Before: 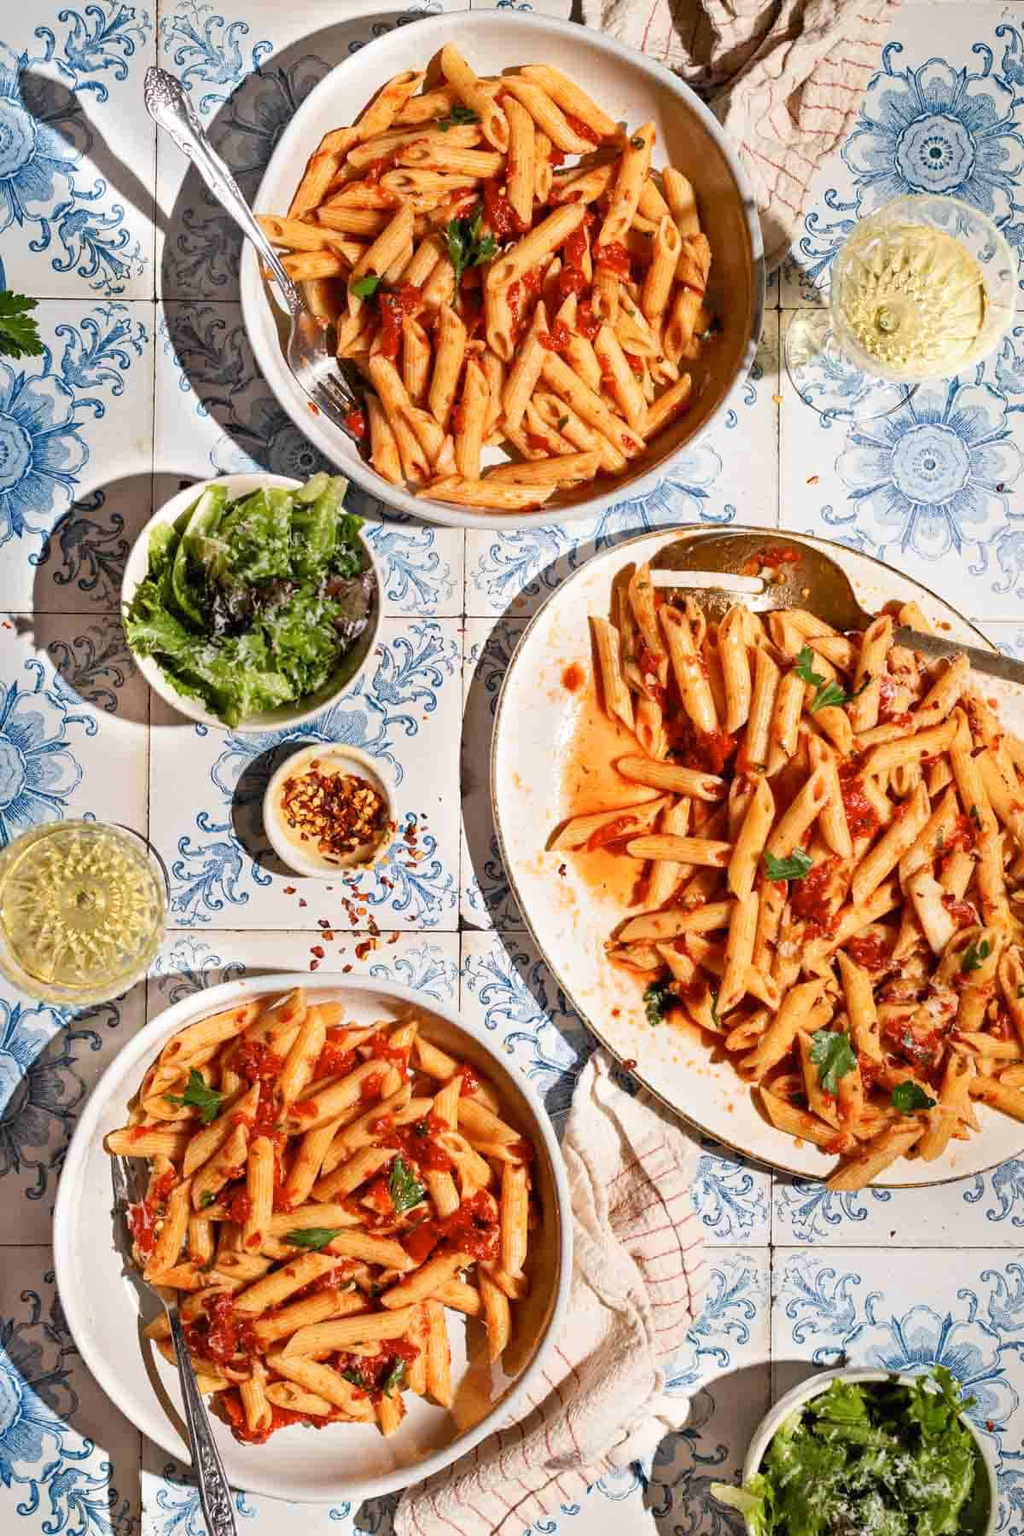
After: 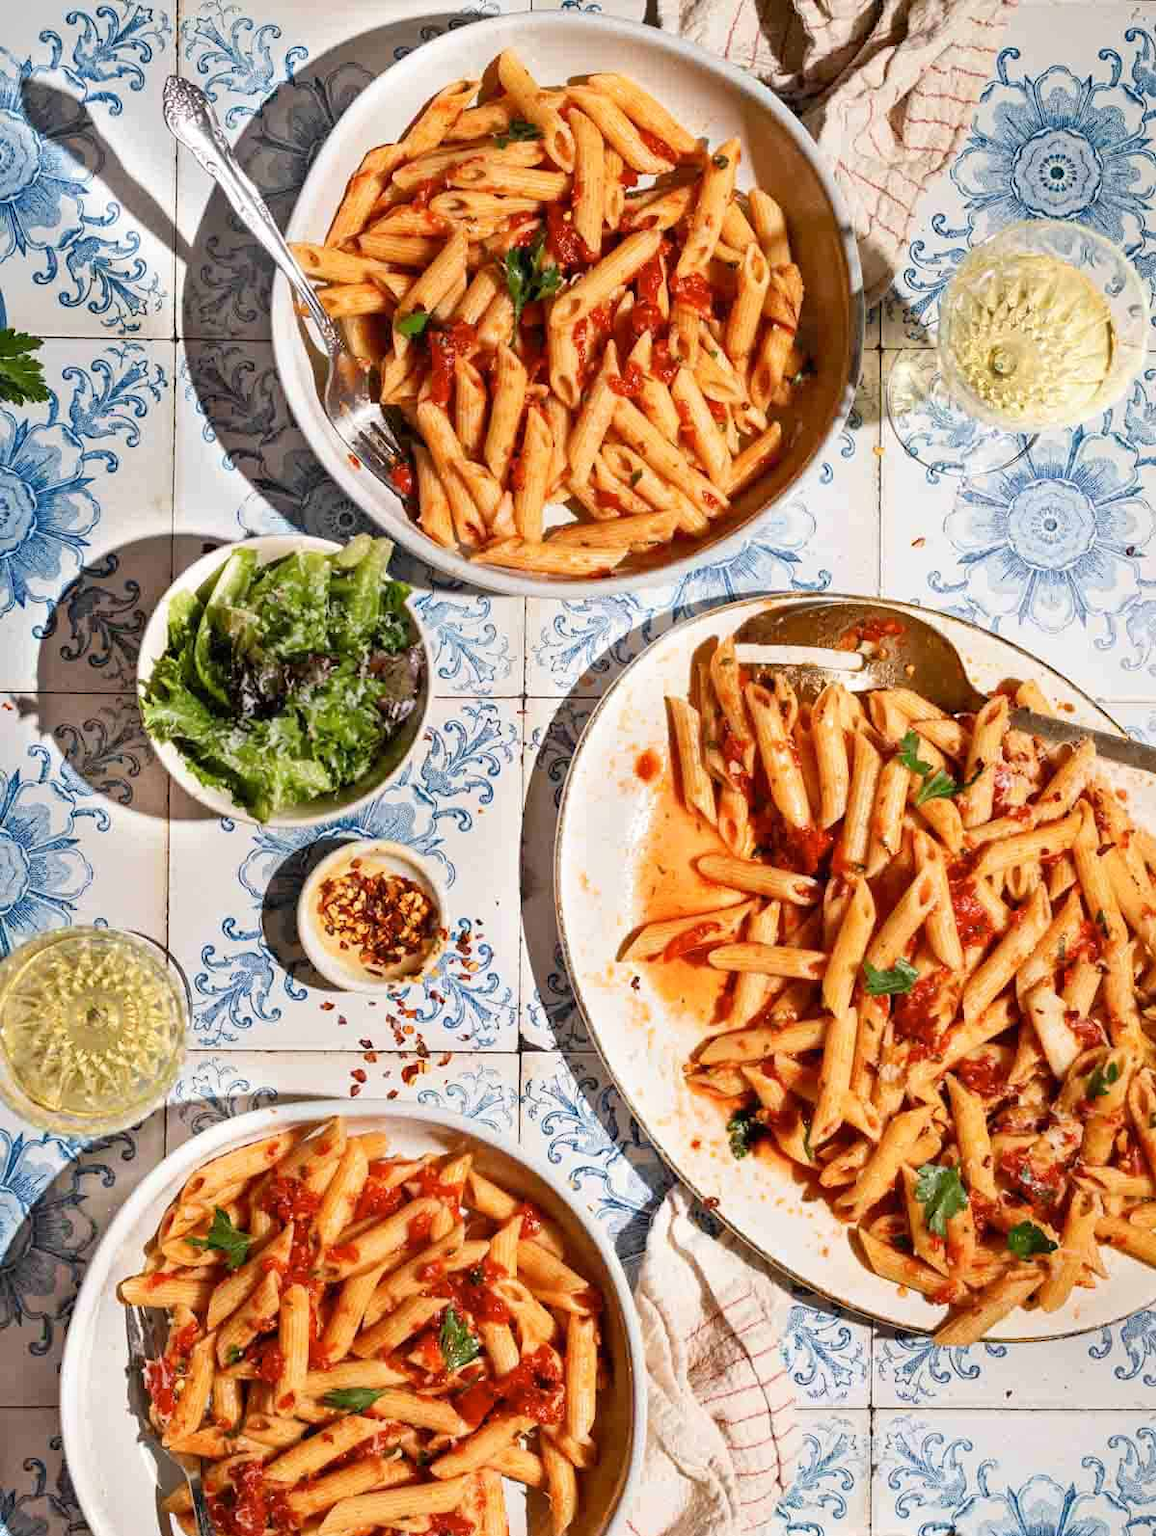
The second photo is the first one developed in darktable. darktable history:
crop and rotate: top 0%, bottom 11.49%
